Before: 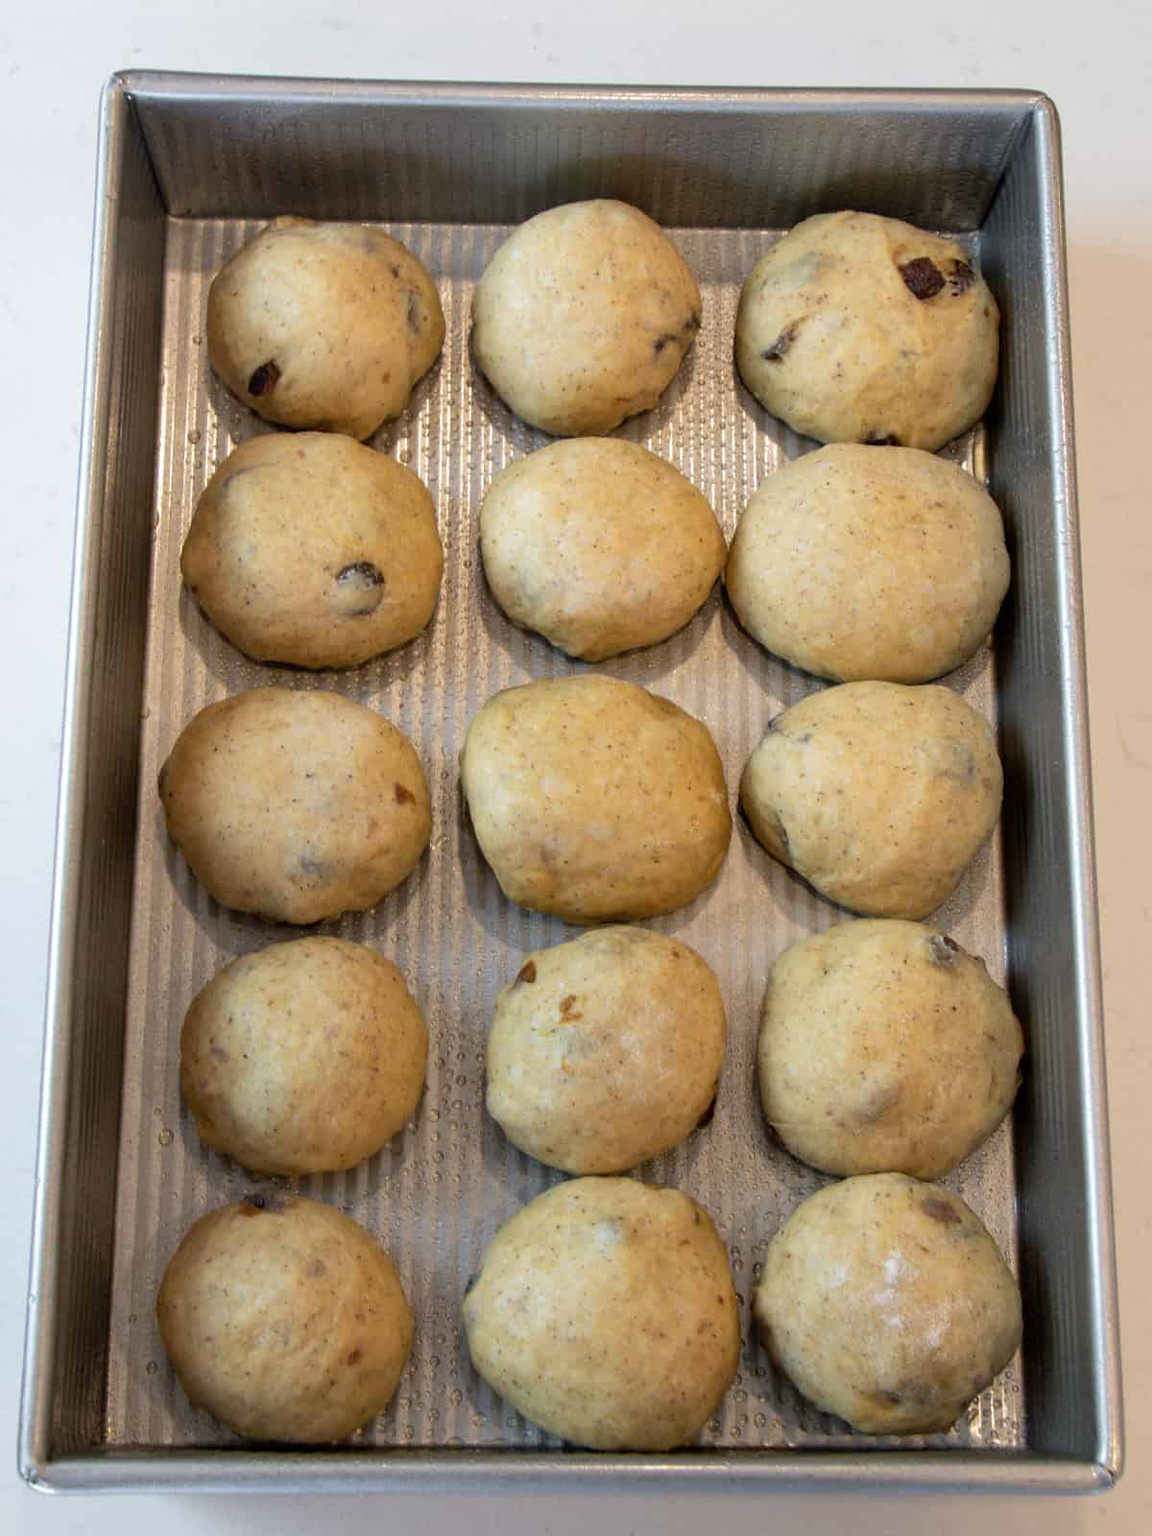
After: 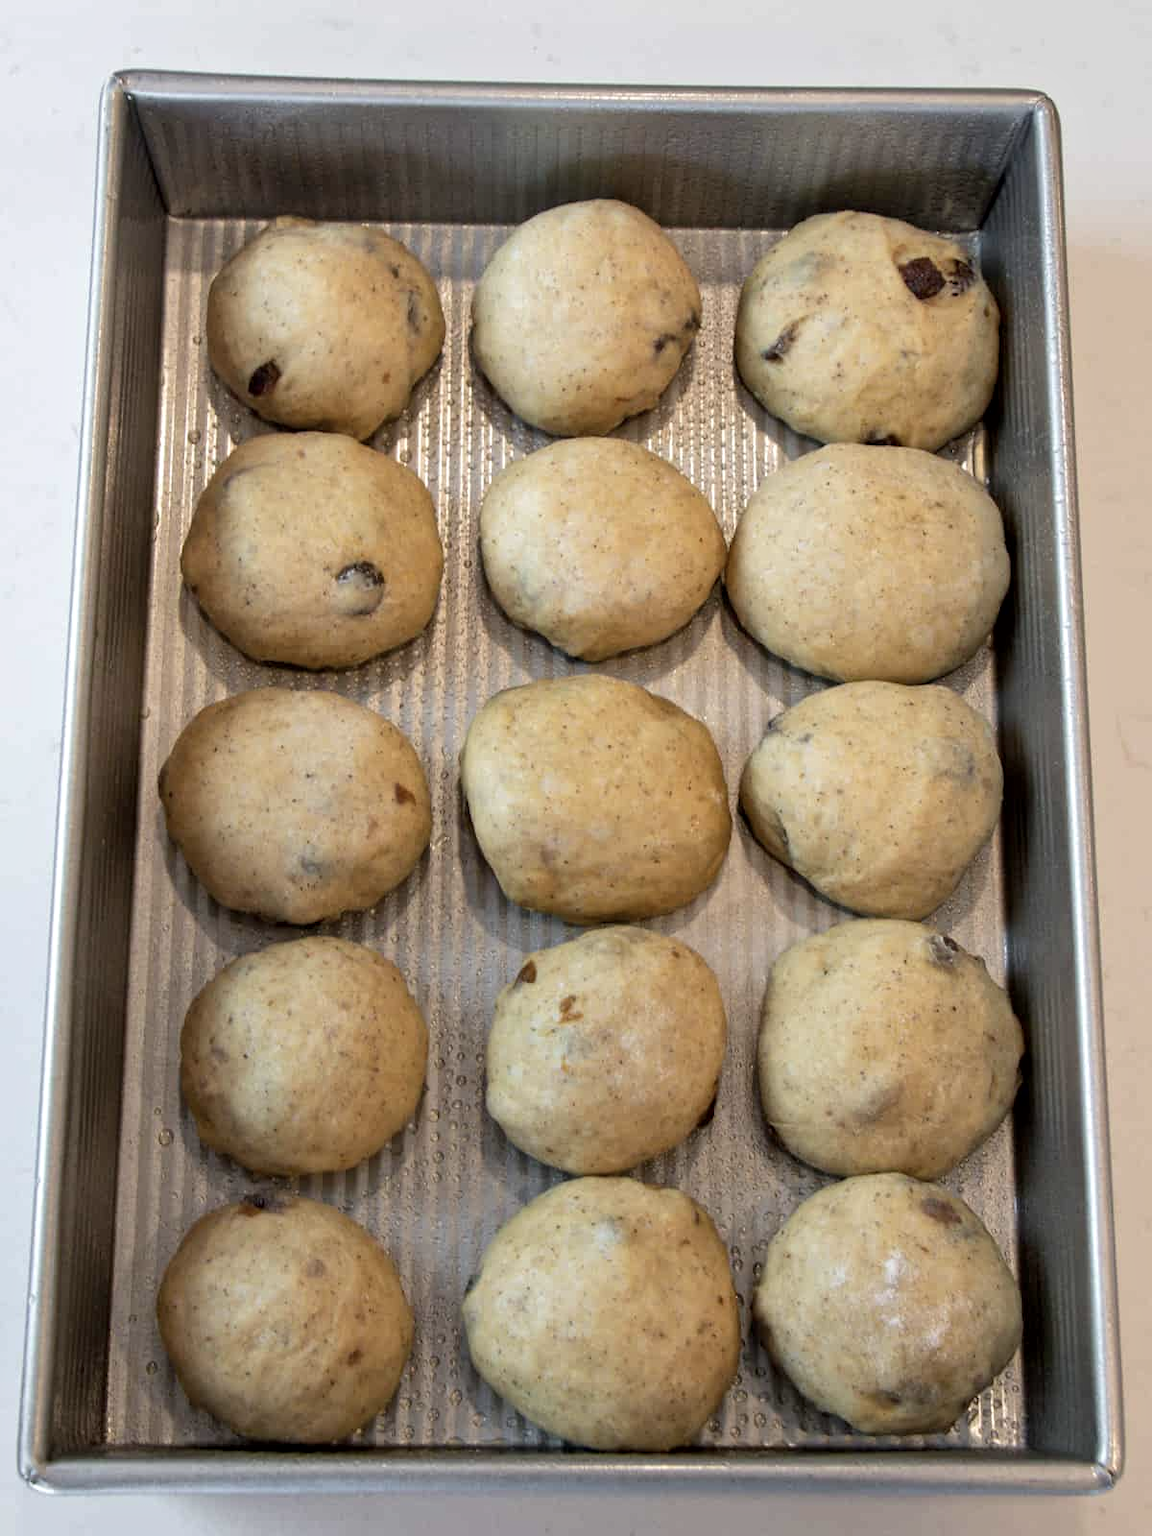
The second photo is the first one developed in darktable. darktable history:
local contrast: mode bilateral grid, contrast 27, coarseness 16, detail 116%, midtone range 0.2
shadows and highlights: radius 330.18, shadows 54.73, highlights -99.44, compress 94.38%, soften with gaussian
contrast brightness saturation: saturation -0.175
